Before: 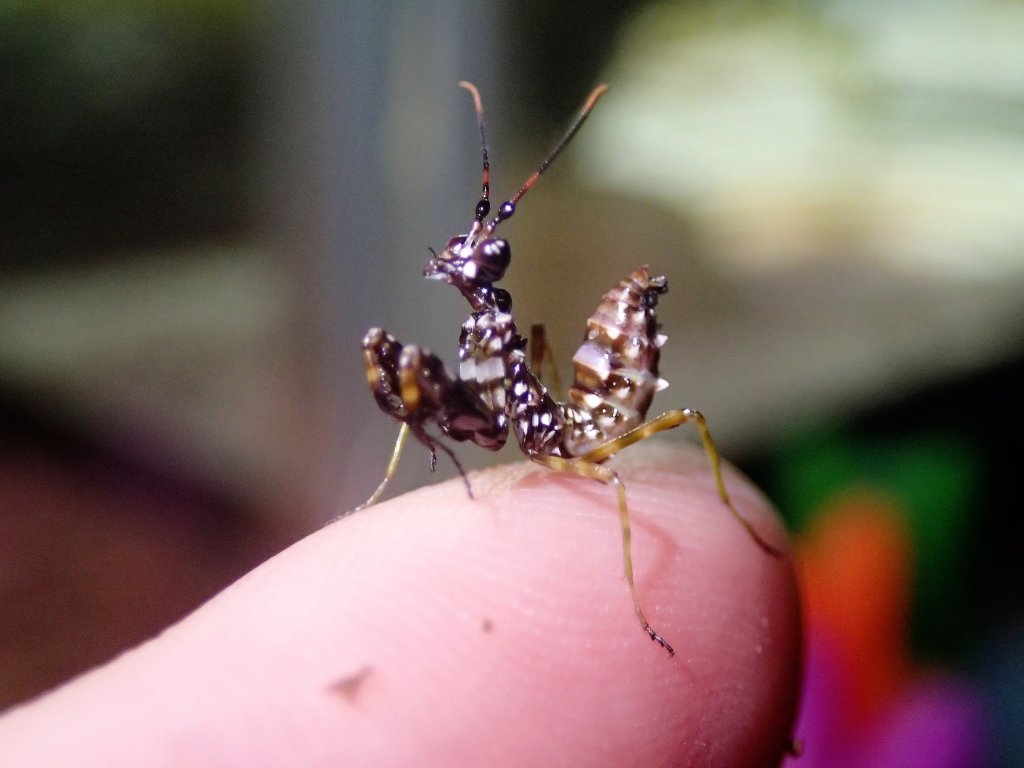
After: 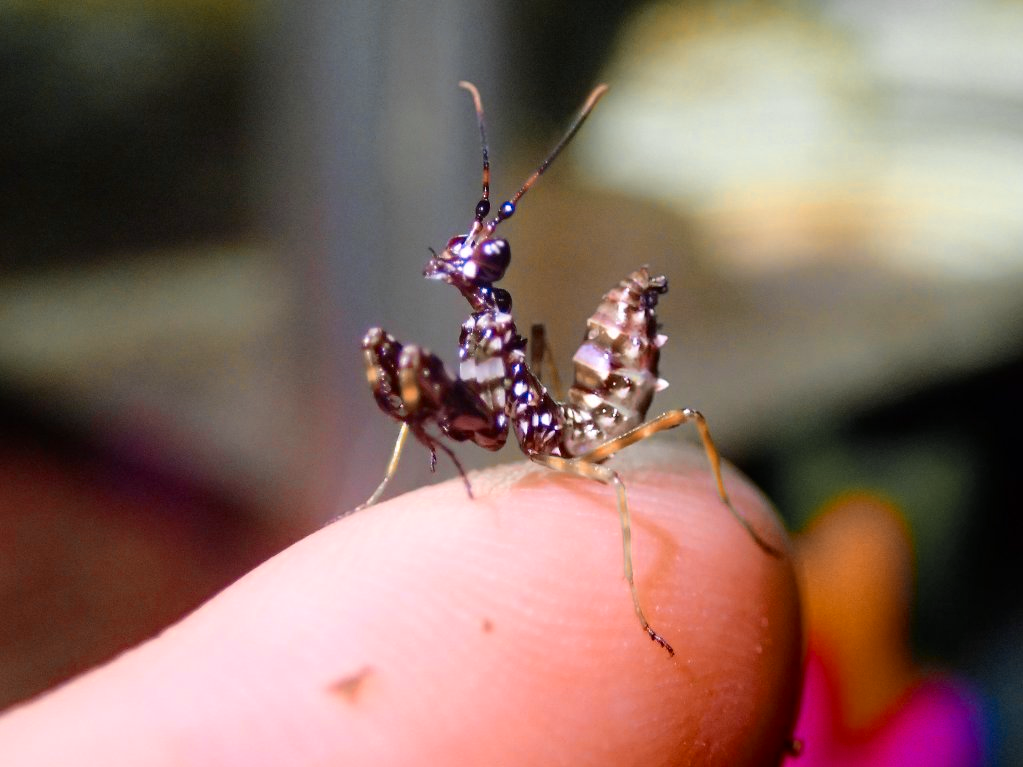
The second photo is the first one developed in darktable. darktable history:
color zones: curves: ch0 [(0.009, 0.528) (0.136, 0.6) (0.255, 0.586) (0.39, 0.528) (0.522, 0.584) (0.686, 0.736) (0.849, 0.561)]; ch1 [(0.045, 0.781) (0.14, 0.416) (0.257, 0.695) (0.442, 0.032) (0.738, 0.338) (0.818, 0.632) (0.891, 0.741) (1, 0.704)]; ch2 [(0, 0.667) (0.141, 0.52) (0.26, 0.37) (0.474, 0.432) (0.743, 0.286)]
